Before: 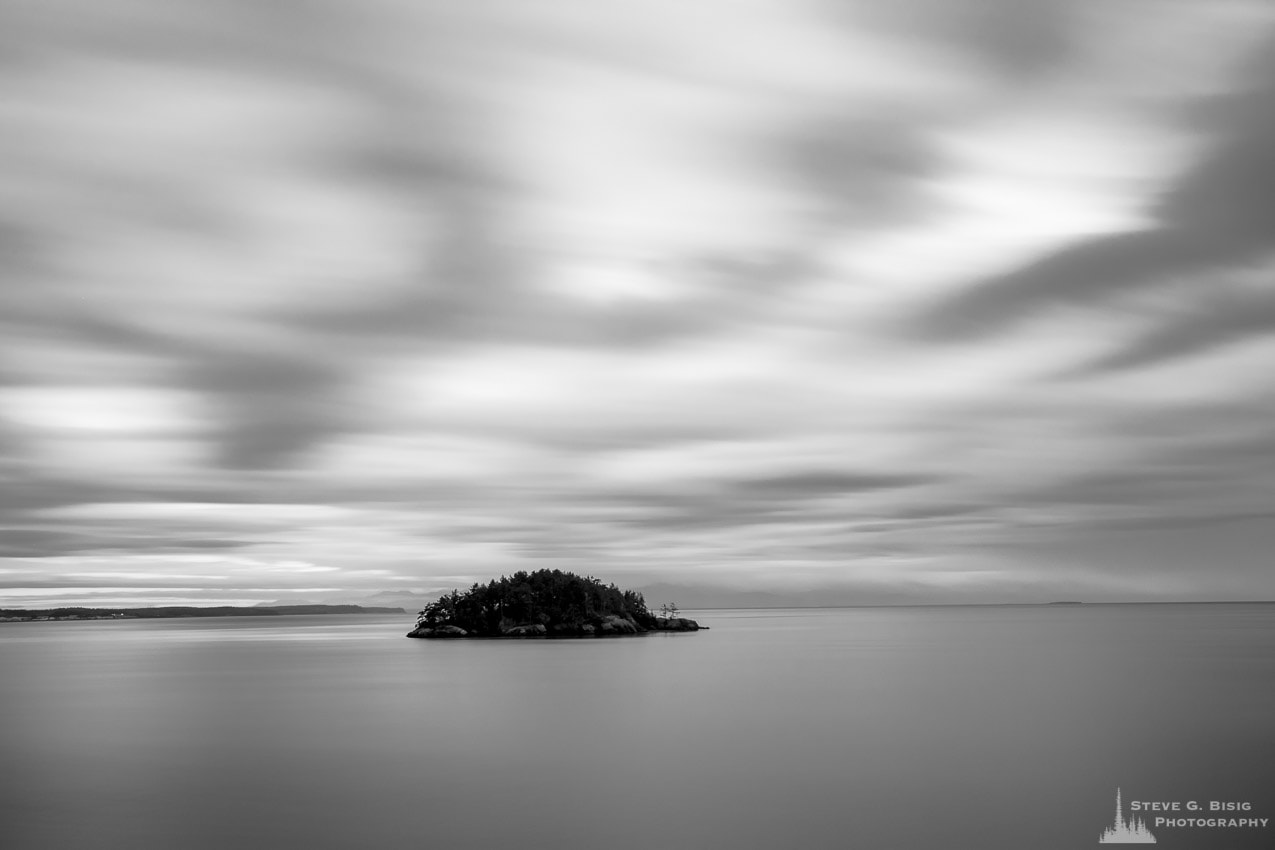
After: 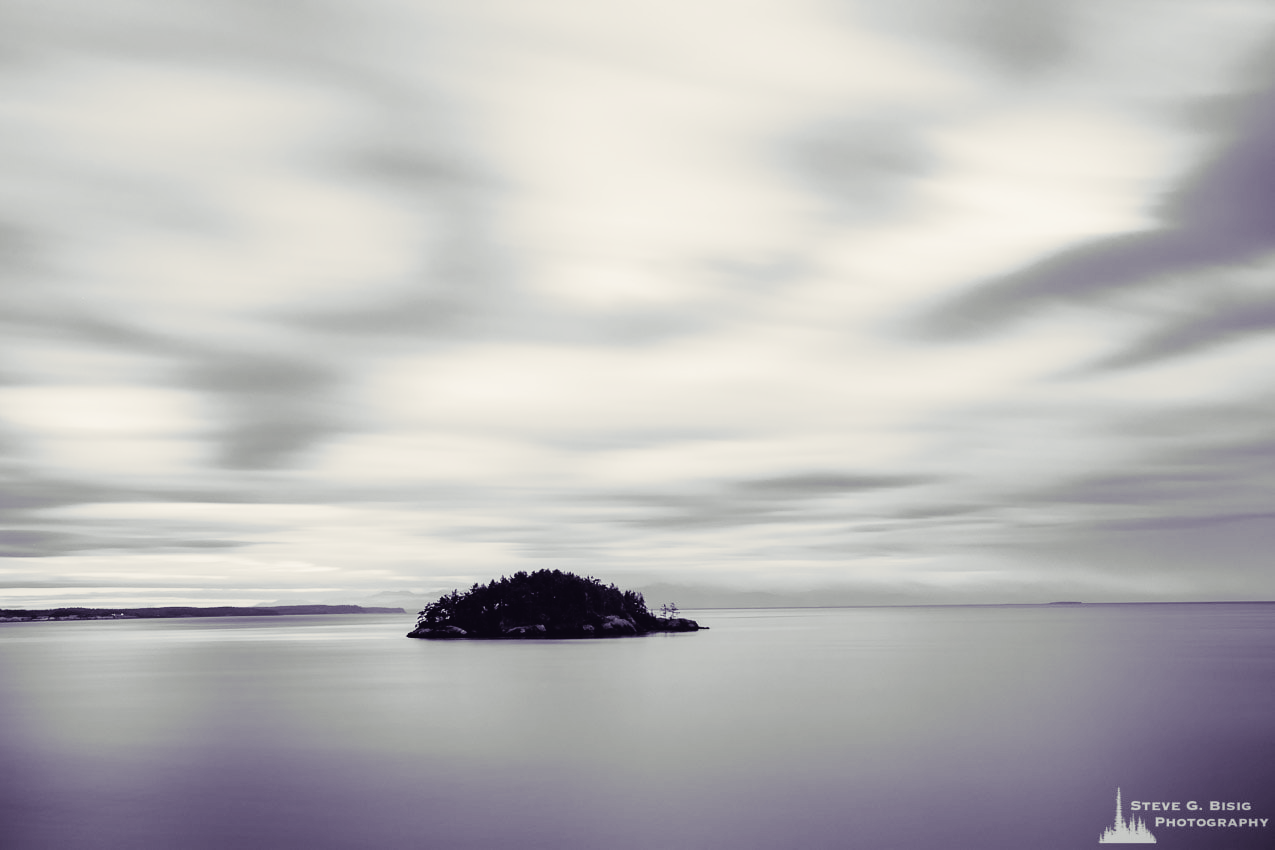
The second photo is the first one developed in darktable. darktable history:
tone curve: curves: ch0 [(0, 0.039) (0.113, 0.081) (0.204, 0.204) (0.498, 0.608) (0.709, 0.819) (0.984, 0.961)]; ch1 [(0, 0) (0.172, 0.123) (0.317, 0.272) (0.414, 0.382) (0.476, 0.479) (0.505, 0.501) (0.528, 0.54) (0.618, 0.647) (0.709, 0.764) (1, 1)]; ch2 [(0, 0) (0.411, 0.424) (0.492, 0.502) (0.521, 0.513) (0.537, 0.57) (0.686, 0.638) (1, 1)], color space Lab, independent channels, preserve colors none
split-toning: shadows › hue 255.6°, shadows › saturation 0.66, highlights › hue 43.2°, highlights › saturation 0.68, balance -50.1
